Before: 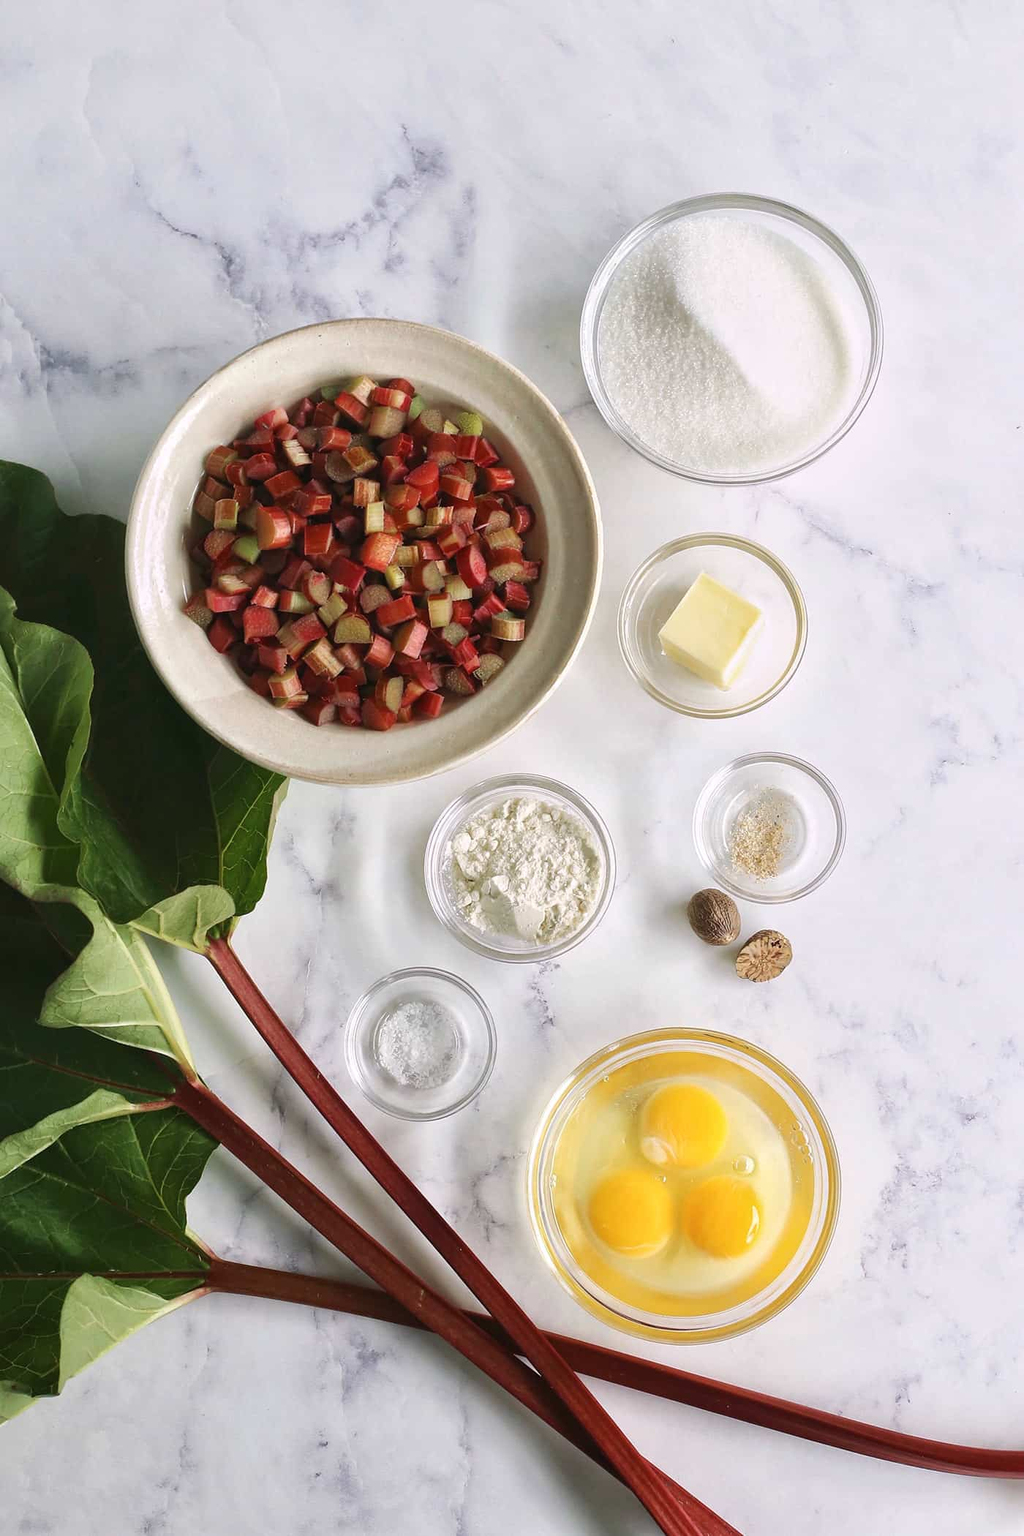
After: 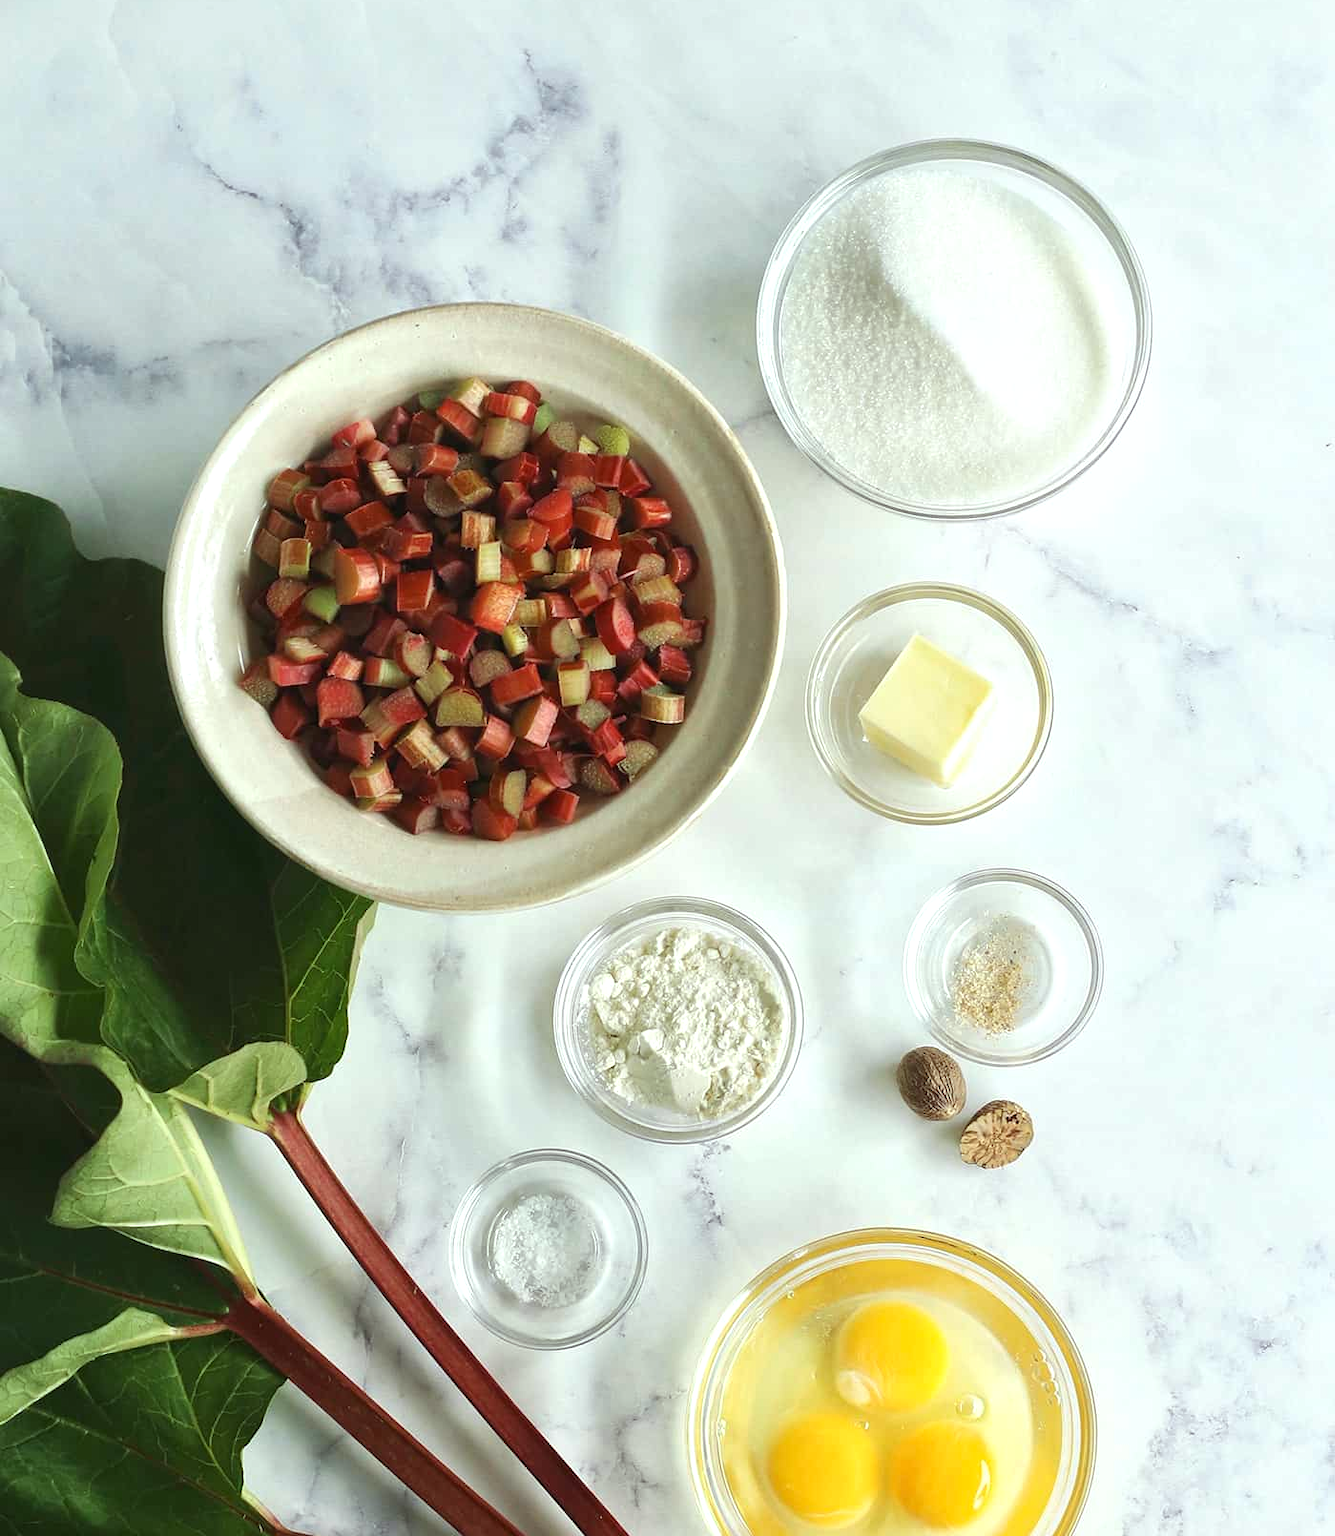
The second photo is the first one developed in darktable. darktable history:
crop: top 5.667%, bottom 17.637%
color correction: highlights a* -8, highlights b* 3.1
exposure: exposure 0.258 EV, compensate highlight preservation false
